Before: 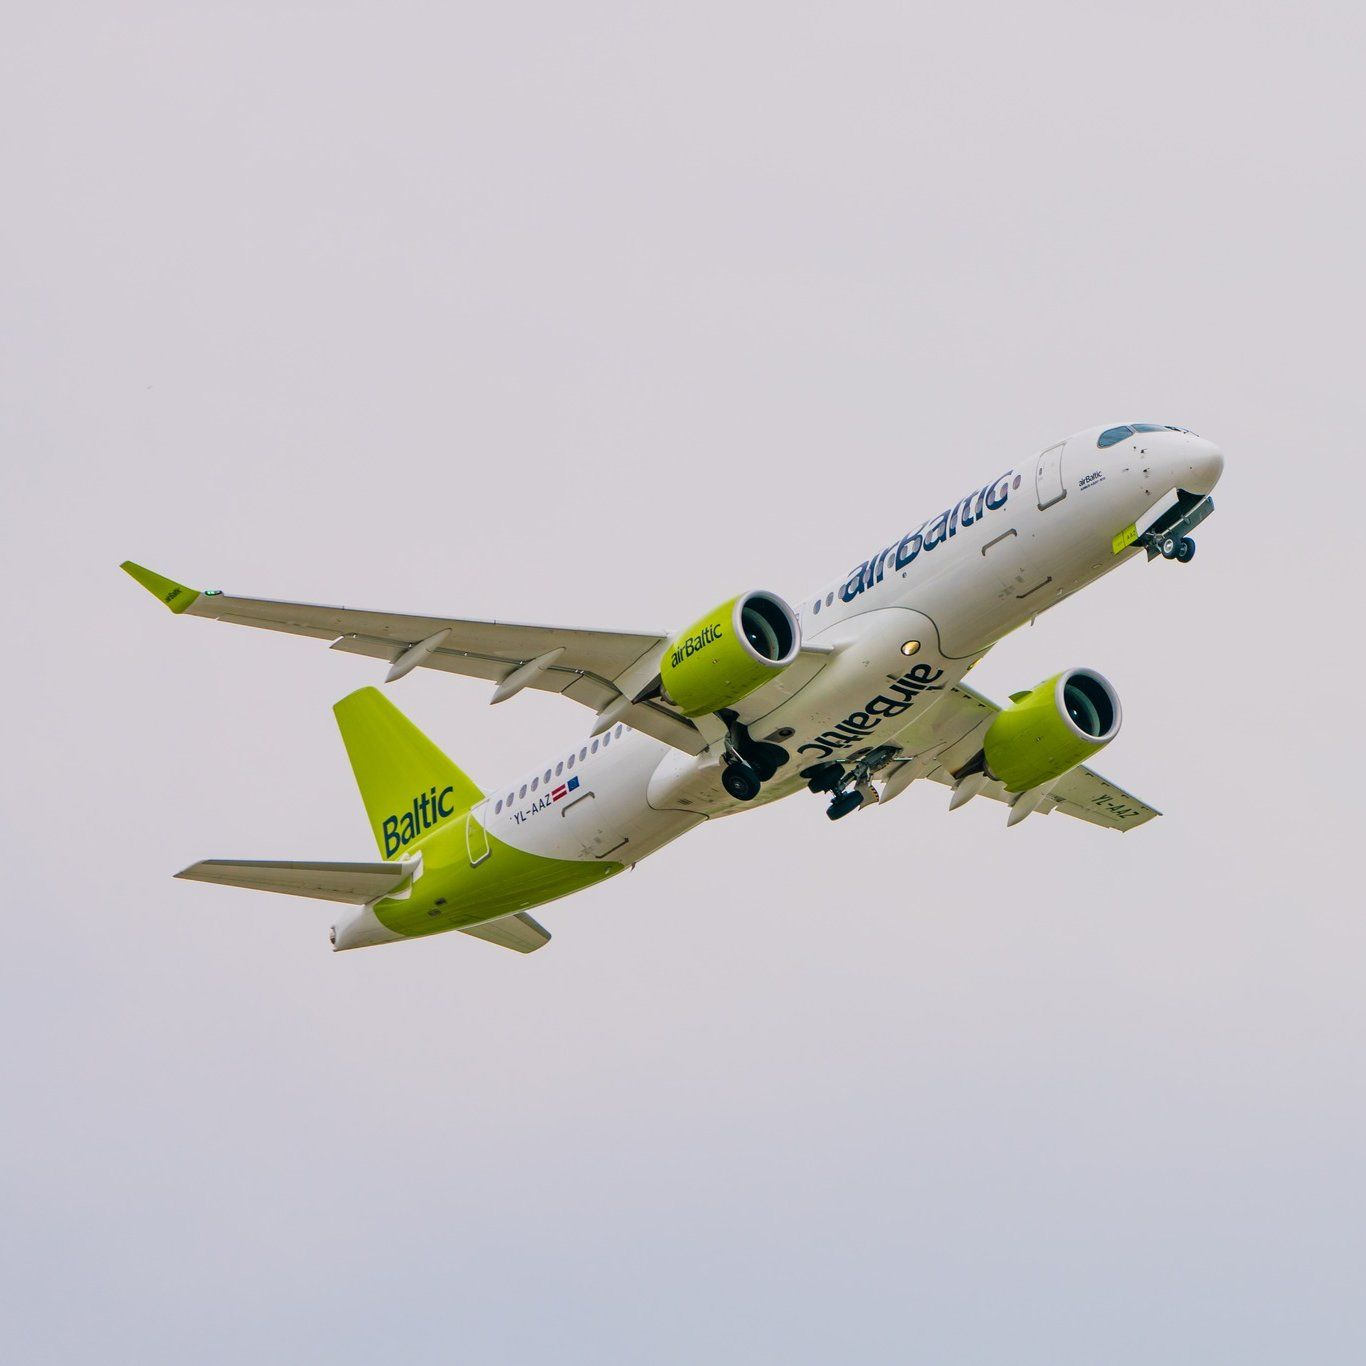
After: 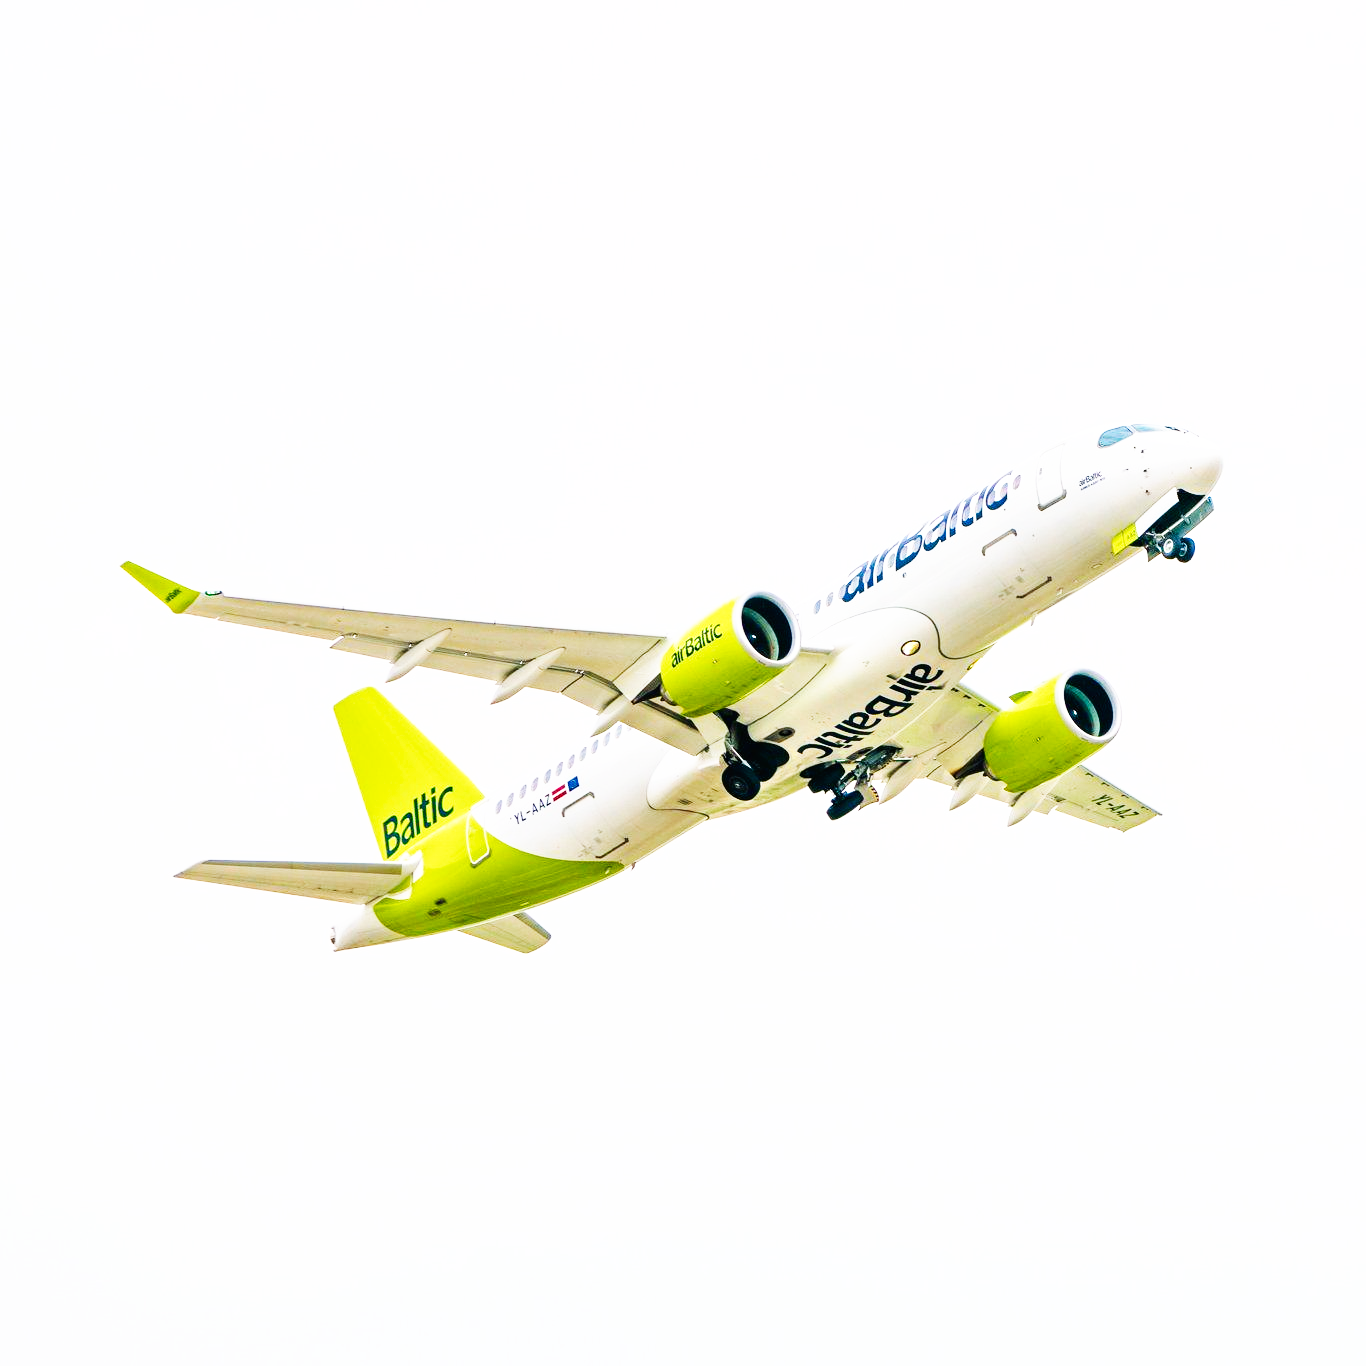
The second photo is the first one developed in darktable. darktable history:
base curve: curves: ch0 [(0, 0) (0.007, 0.004) (0.027, 0.03) (0.046, 0.07) (0.207, 0.54) (0.442, 0.872) (0.673, 0.972) (1, 1)], preserve colors none
exposure: black level correction 0, exposure 0.5 EV, compensate highlight preservation false
